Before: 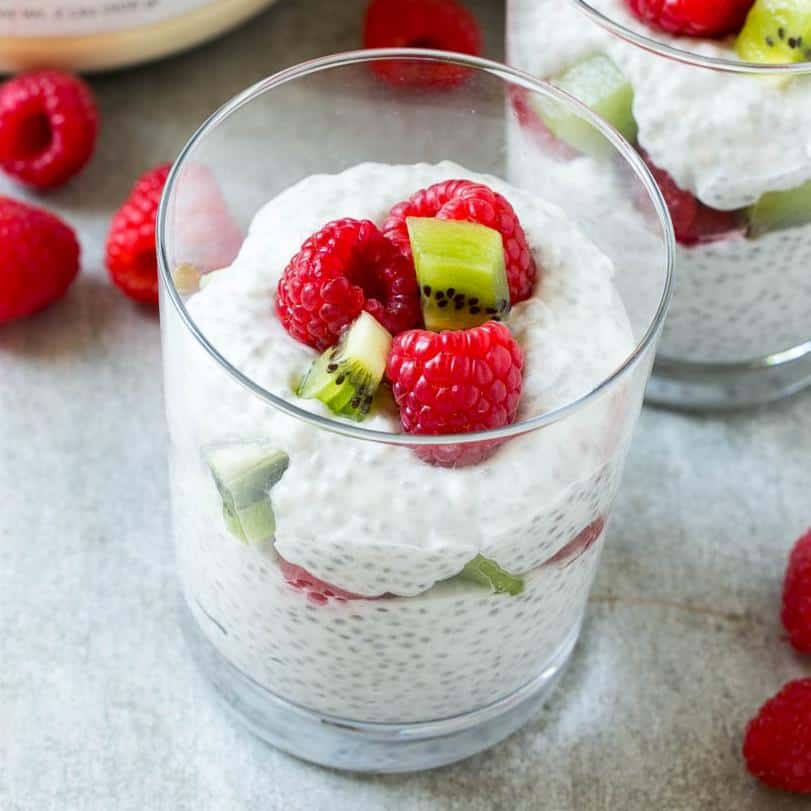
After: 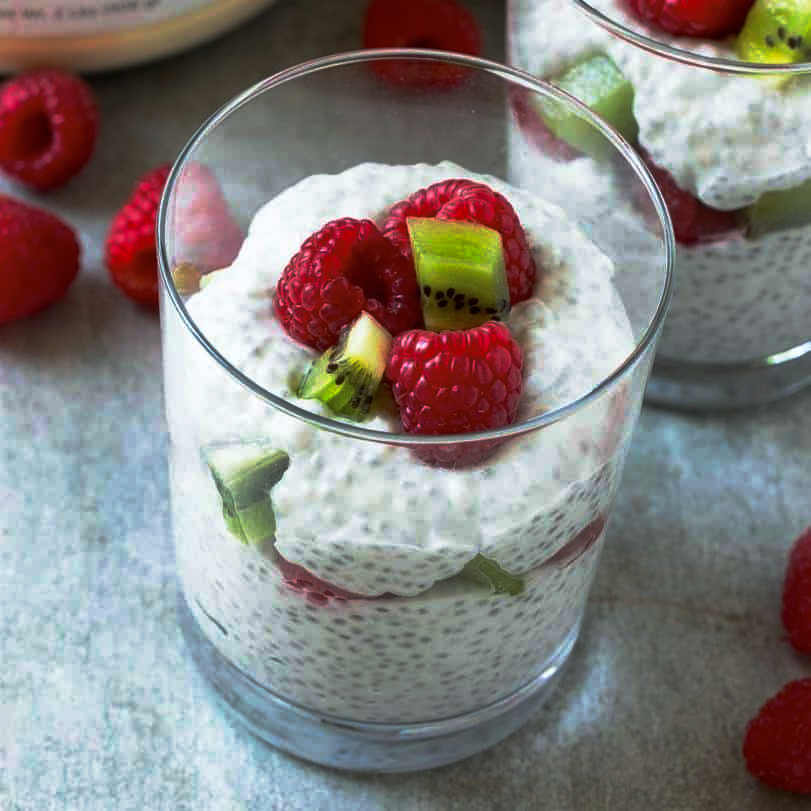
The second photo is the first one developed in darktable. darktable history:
base curve: curves: ch0 [(0, 0) (0.564, 0.291) (0.802, 0.731) (1, 1)], preserve colors none
